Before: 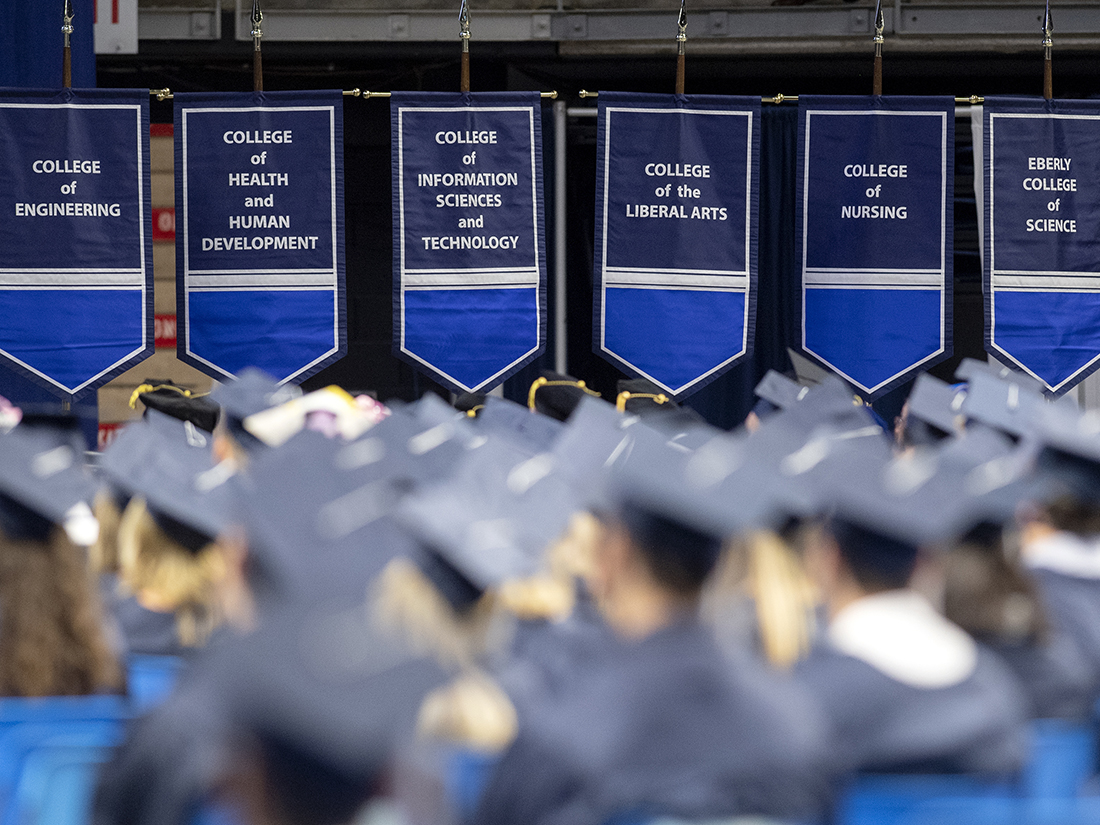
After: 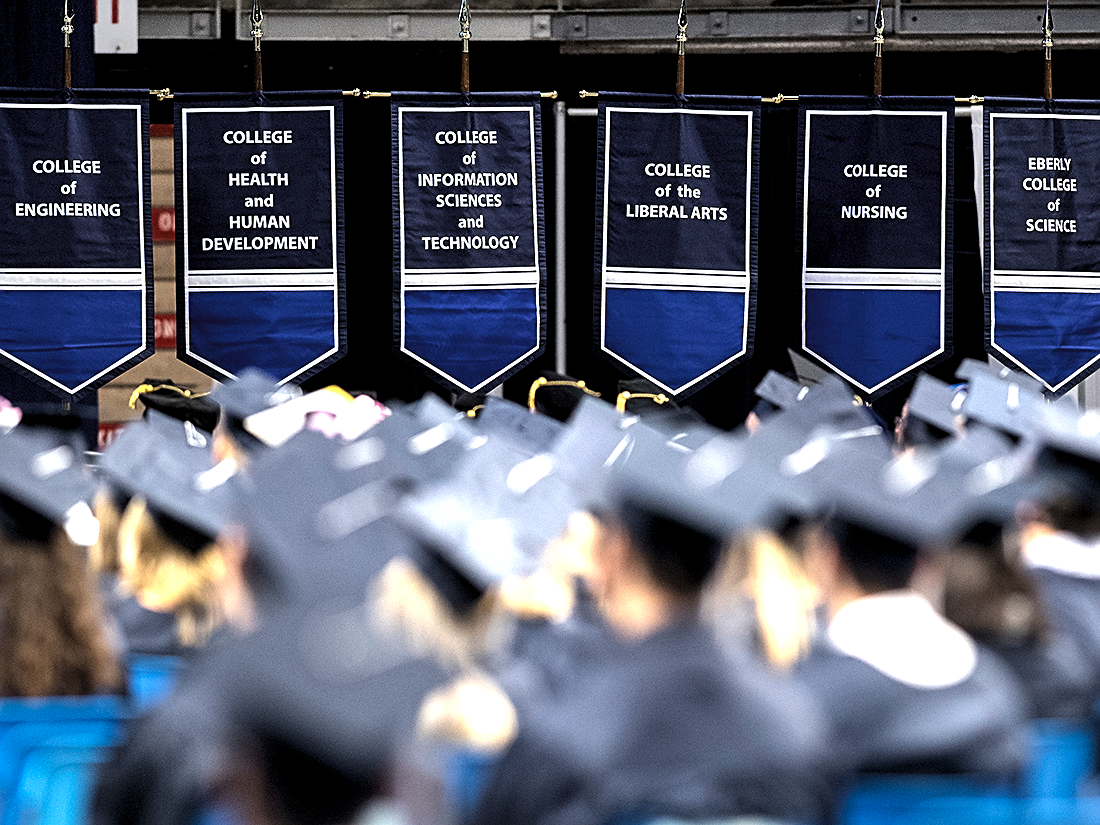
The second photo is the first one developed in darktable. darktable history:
shadows and highlights: white point adjustment 1.01, soften with gaussian
sharpen: on, module defaults
levels: levels [0.044, 0.475, 0.791]
